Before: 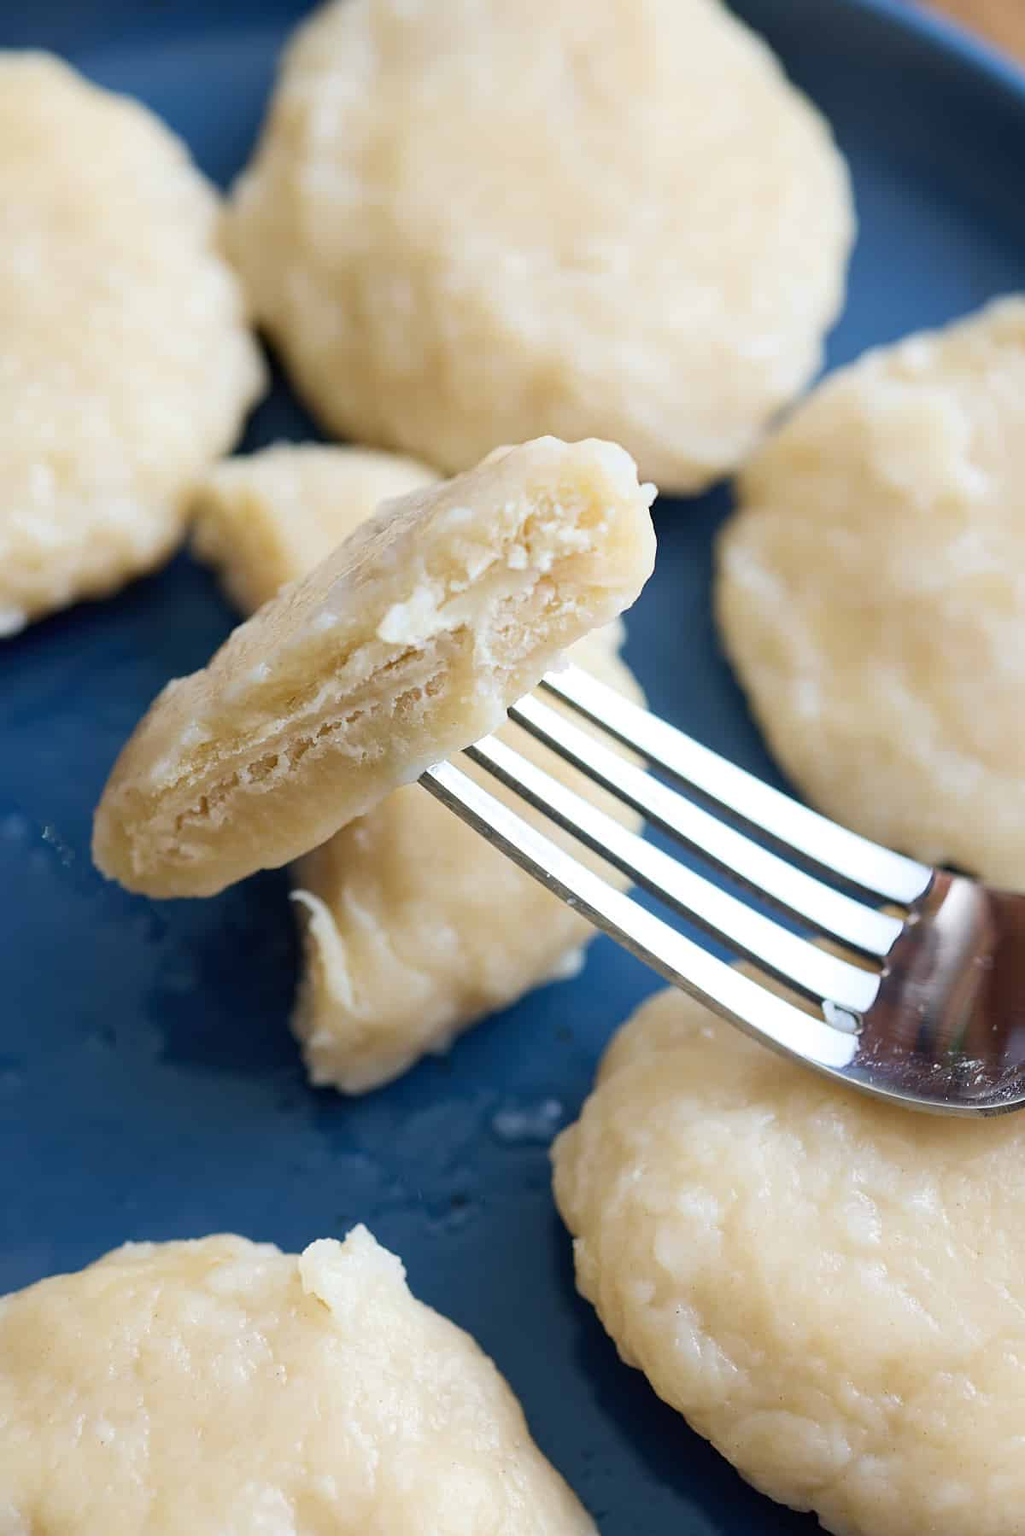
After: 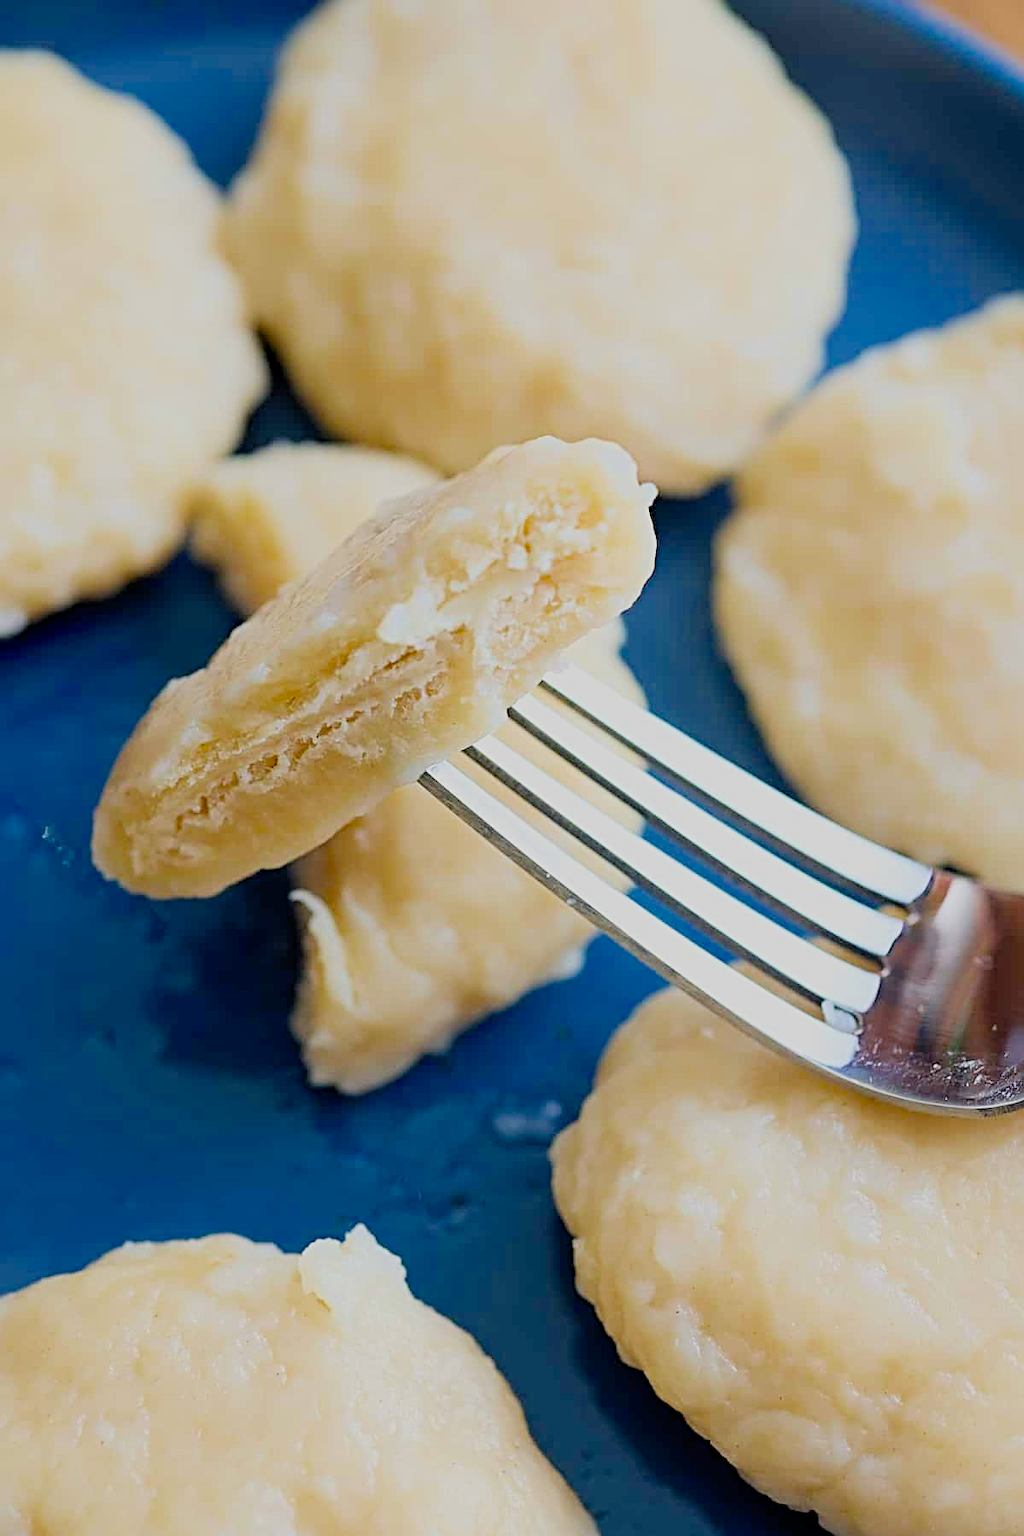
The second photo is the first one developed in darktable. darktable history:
sharpen: radius 3.994
filmic rgb: black relative exposure -8.89 EV, white relative exposure 4.98 EV, target black luminance 0%, hardness 3.78, latitude 66.66%, contrast 0.819, highlights saturation mix 11.15%, shadows ↔ highlights balance 20.28%, color science v5 (2021), contrast in shadows safe, contrast in highlights safe
exposure: exposure 0.372 EV, compensate highlight preservation false
